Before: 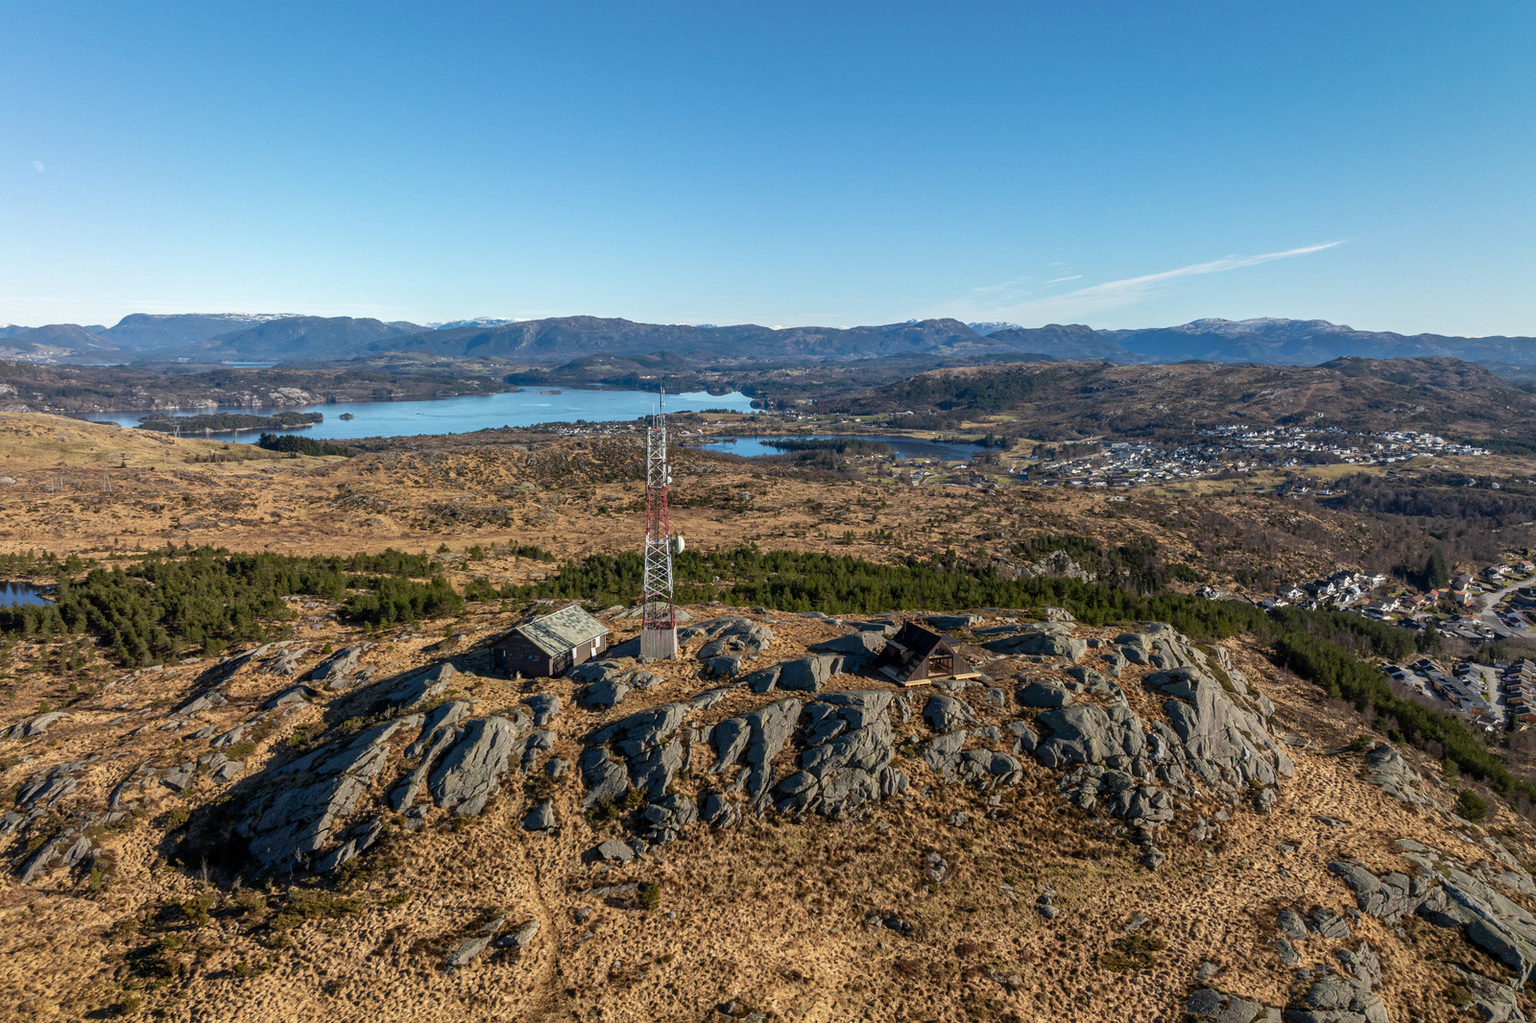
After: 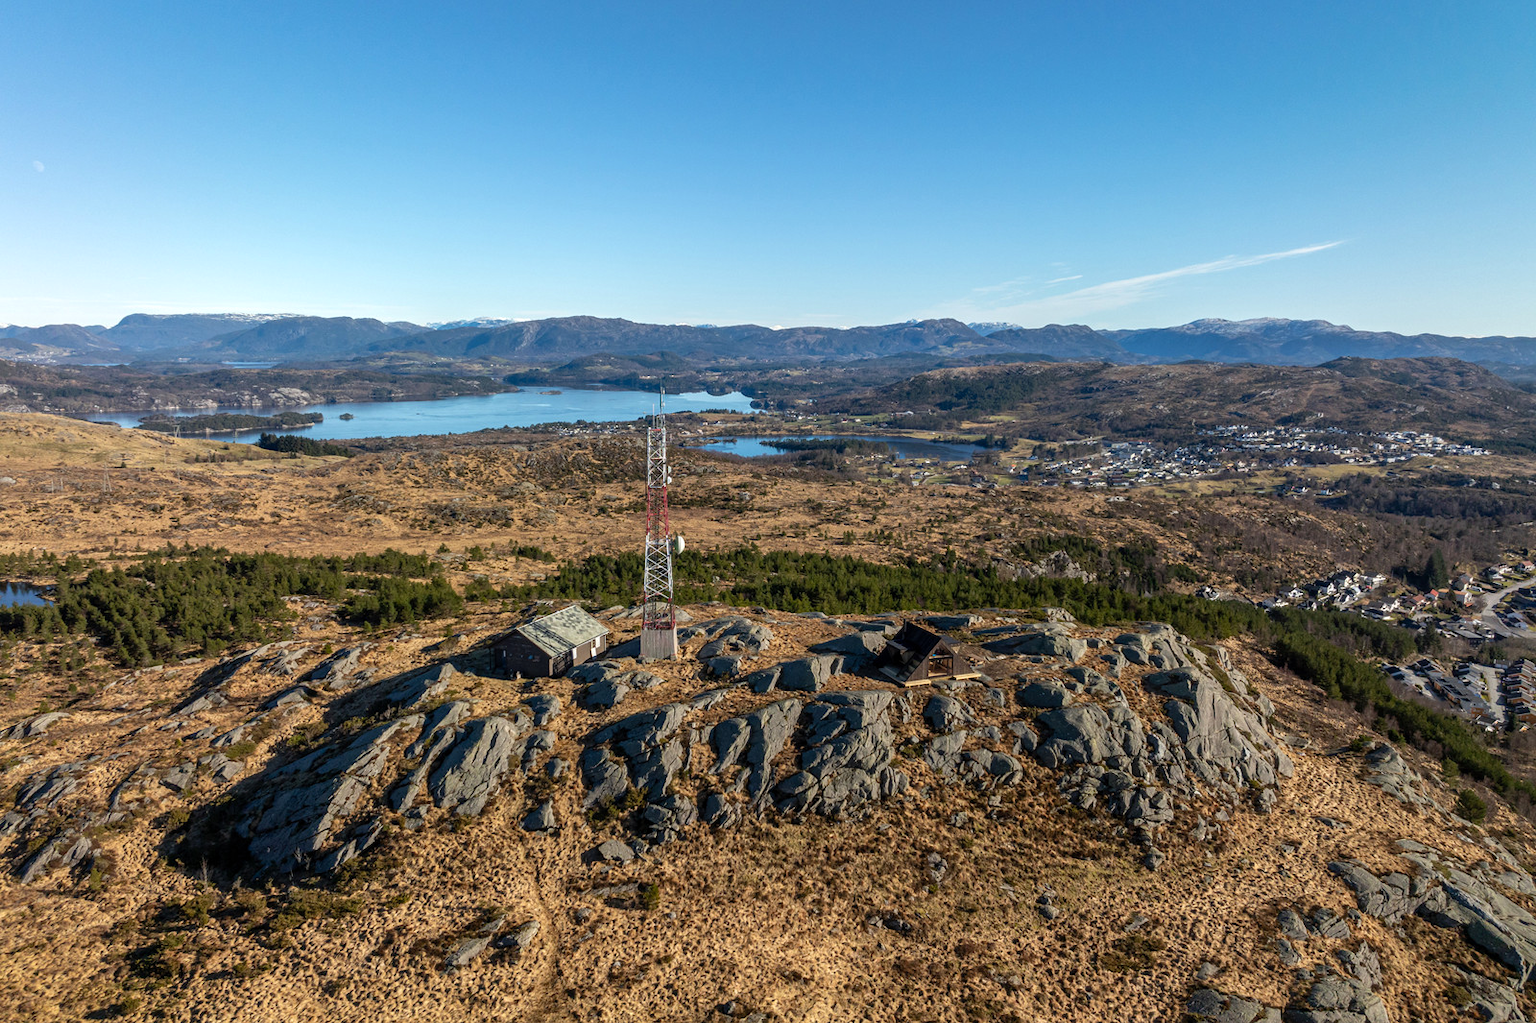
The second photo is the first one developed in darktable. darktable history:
exposure: exposure -0.157 EV, compensate highlight preservation false
levels: mode automatic, black 0.023%, white 99.97%, levels [0.062, 0.494, 0.925]
